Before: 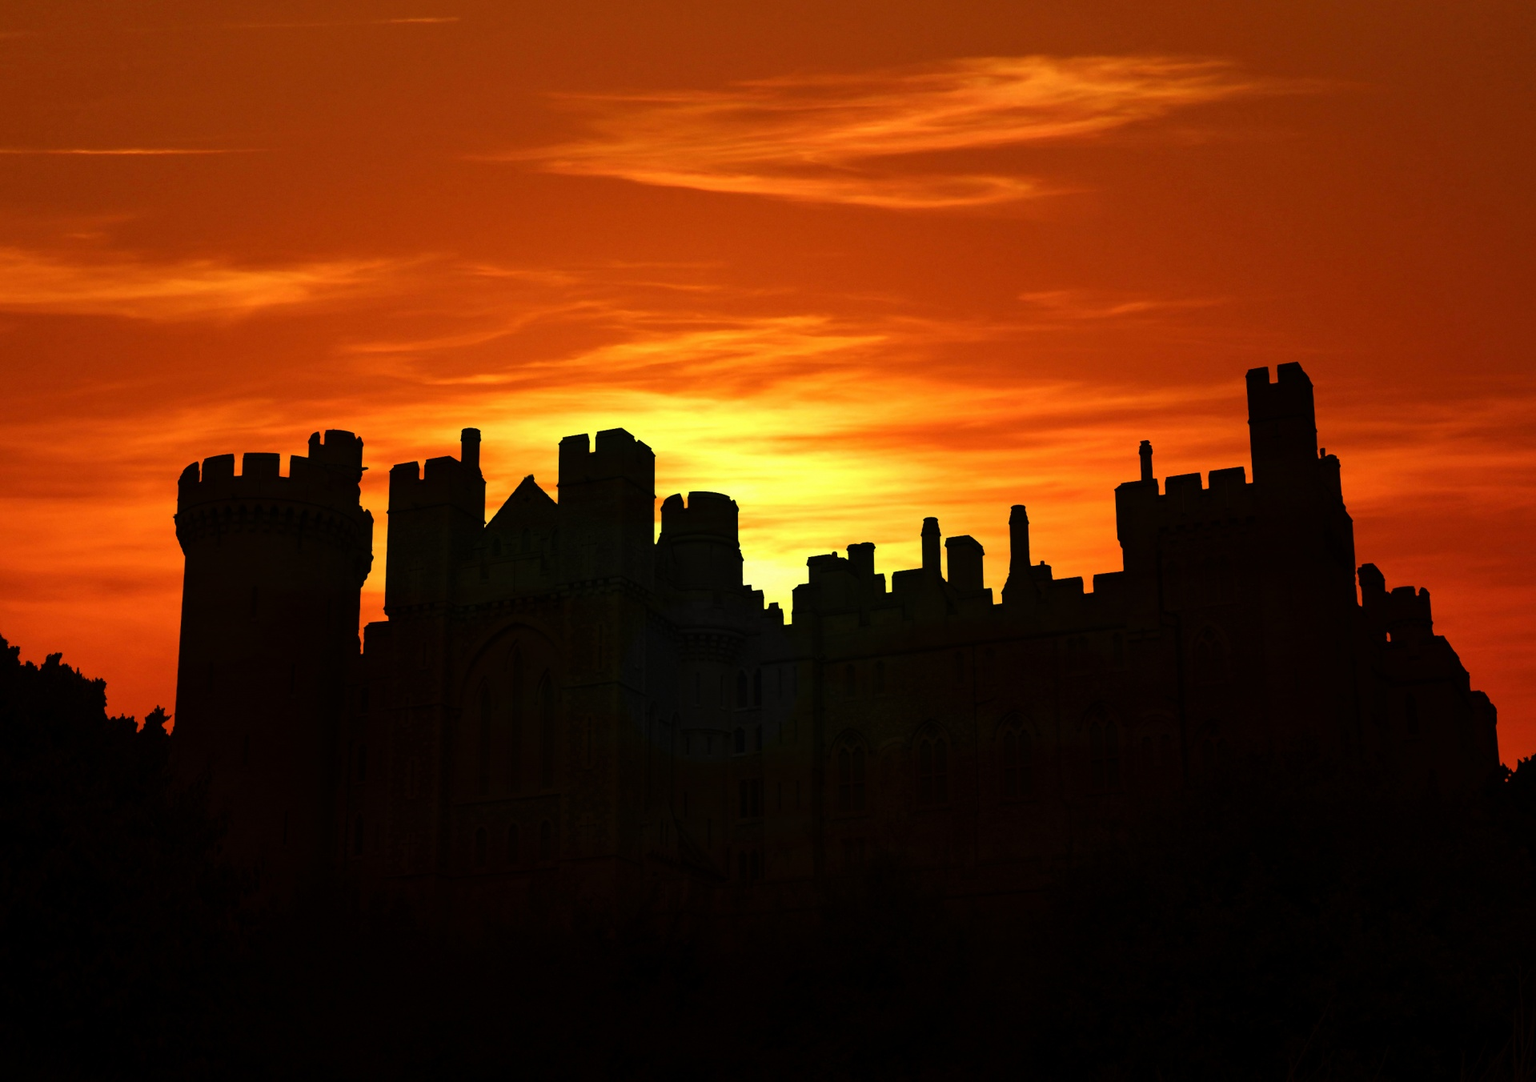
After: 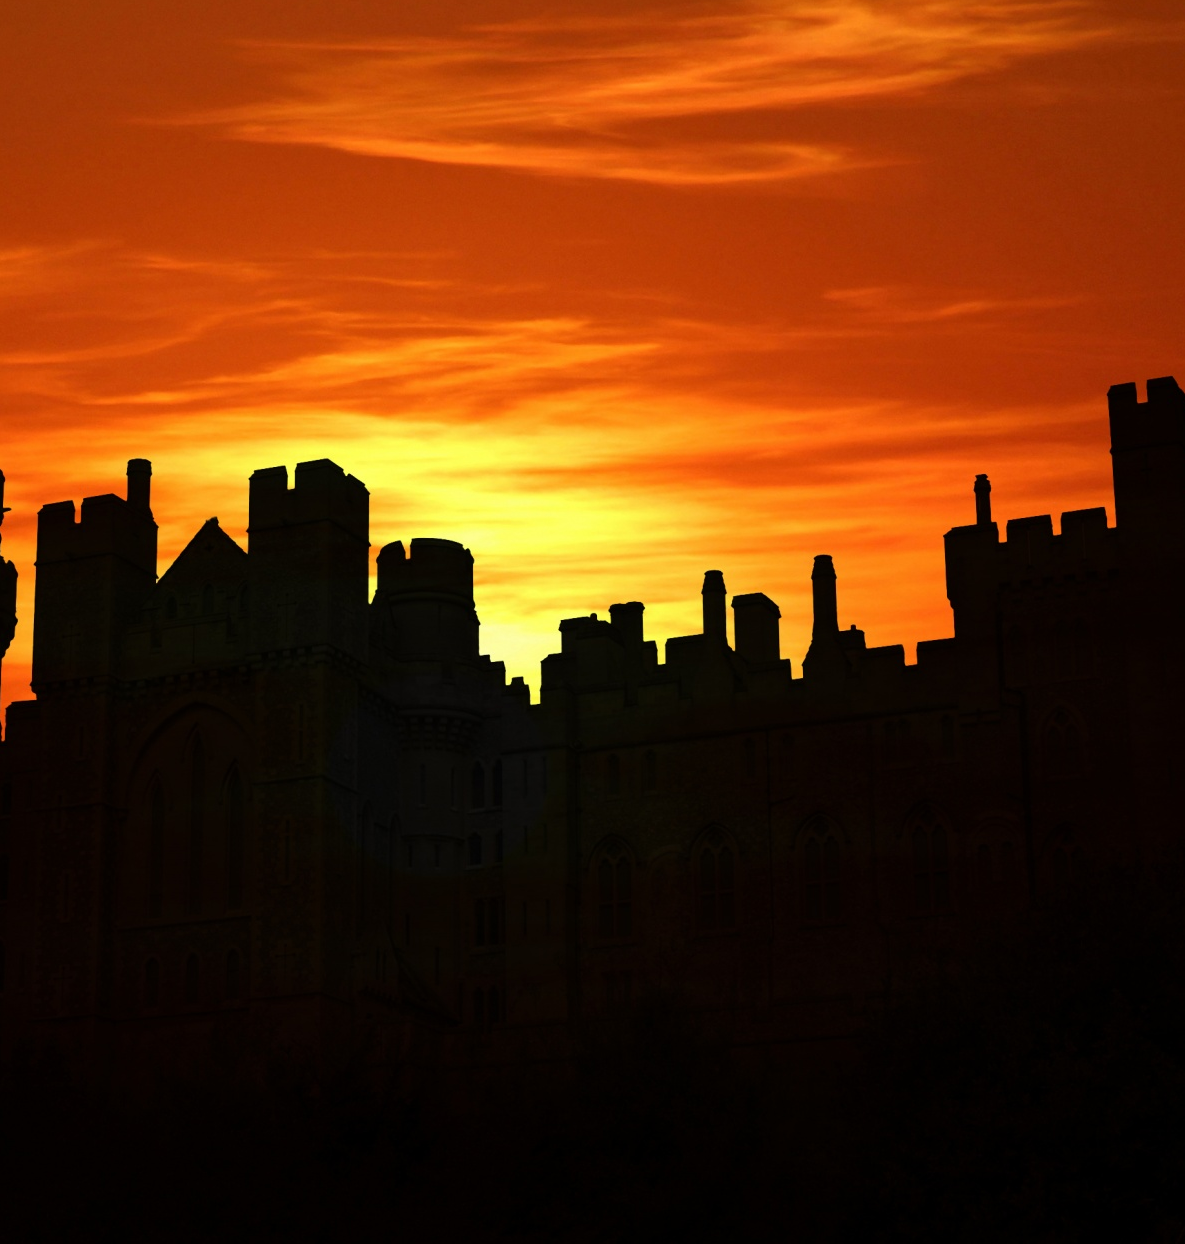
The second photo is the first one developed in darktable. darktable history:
crop and rotate: left 23.416%, top 5.634%, right 14.797%, bottom 2.295%
